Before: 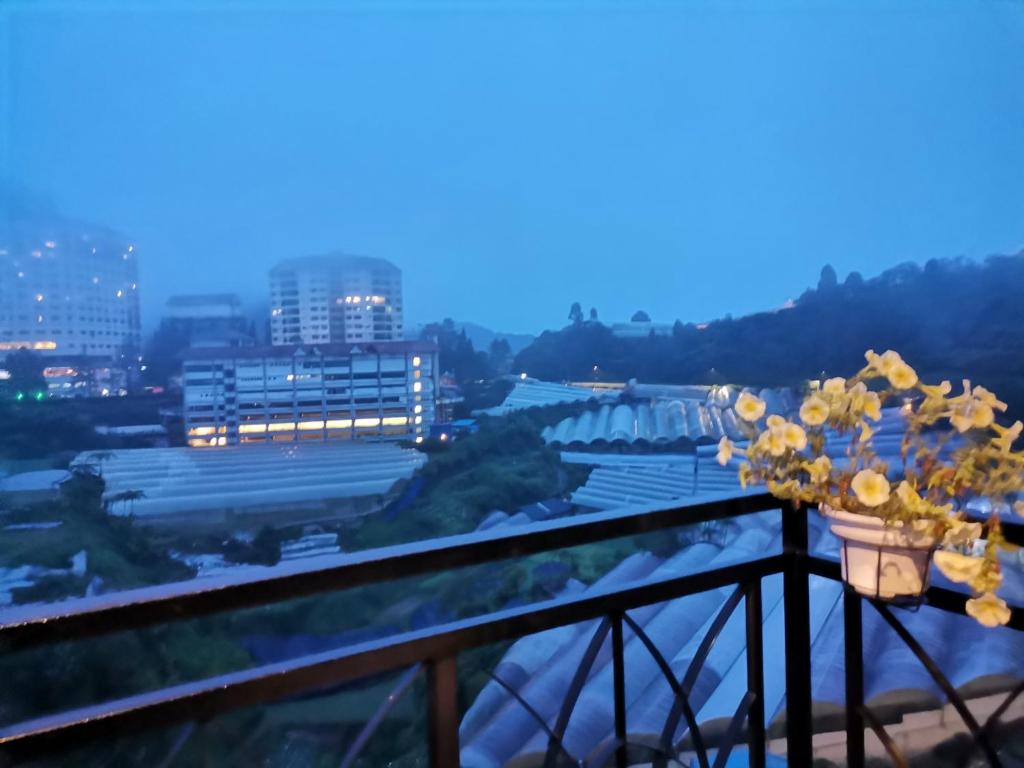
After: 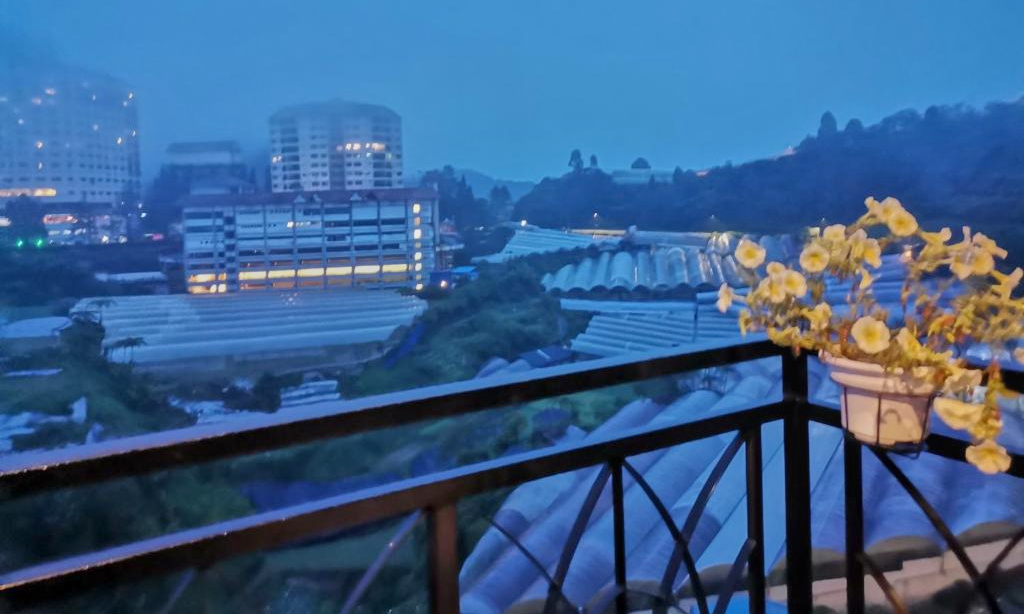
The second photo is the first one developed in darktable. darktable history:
tone equalizer: -8 EV -0.002 EV, -7 EV 0.005 EV, -6 EV -0.008 EV, -5 EV 0.007 EV, -4 EV -0.042 EV, -3 EV -0.233 EV, -2 EV -0.662 EV, -1 EV -0.983 EV, +0 EV -0.969 EV, smoothing diameter 2%, edges refinement/feathering 20, mask exposure compensation -1.57 EV, filter diffusion 5
exposure: black level correction 0, exposure 0.5 EV, compensate exposure bias true, compensate highlight preservation false
crop and rotate: top 19.998%
local contrast: detail 110%
